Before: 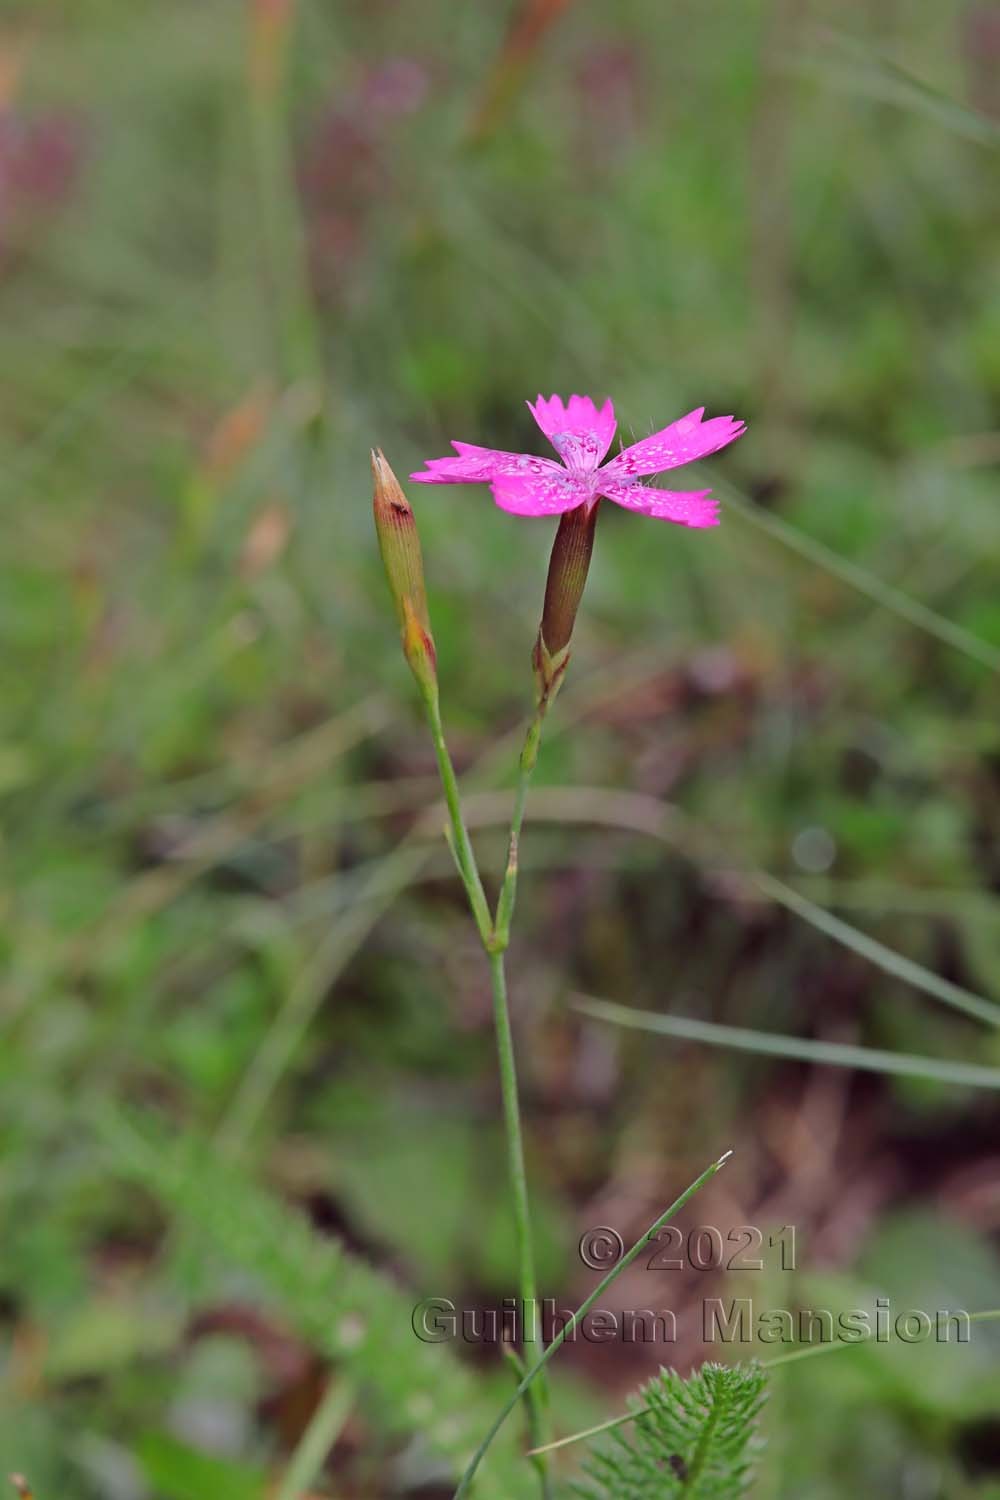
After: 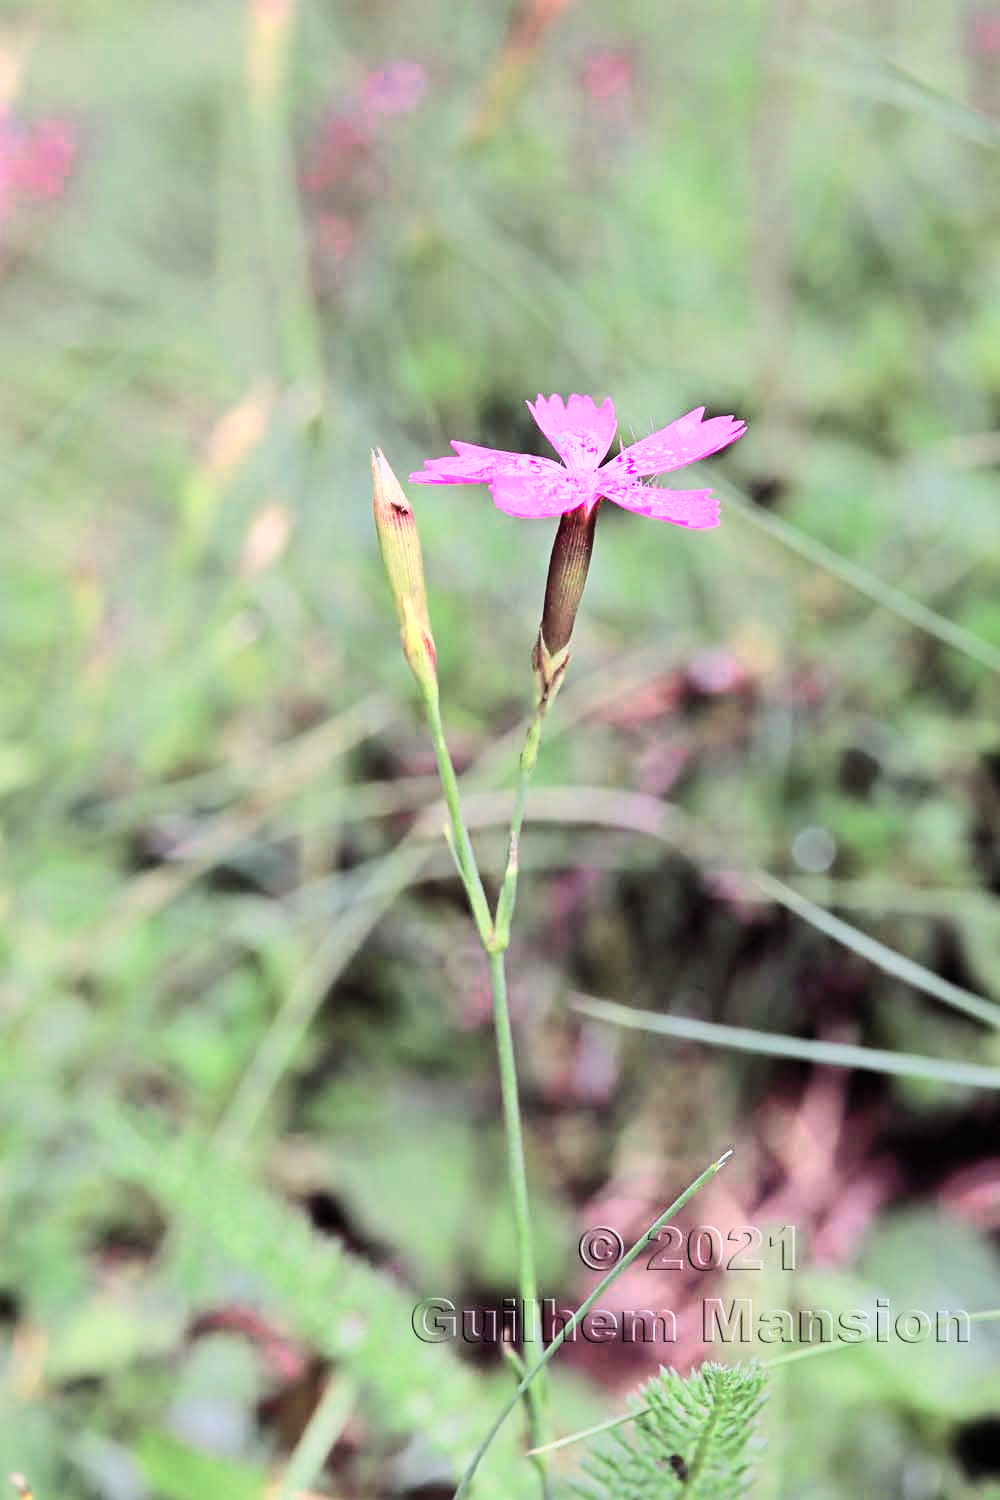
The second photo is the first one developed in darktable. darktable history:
exposure: black level correction 0, exposure 0.7 EV, compensate exposure bias true, compensate highlight preservation false
color zones: curves: ch0 [(0, 0.6) (0.129, 0.585) (0.193, 0.596) (0.429, 0.5) (0.571, 0.5) (0.714, 0.5) (0.857, 0.5) (1, 0.6)]; ch1 [(0, 0.453) (0.112, 0.245) (0.213, 0.252) (0.429, 0.233) (0.571, 0.231) (0.683, 0.242) (0.857, 0.296) (1, 0.453)]
contrast brightness saturation: contrast 0.2, brightness 0.2, saturation 0.8
color correction: highlights a* -2.24, highlights b* -18.1
filmic rgb: black relative exposure -5 EV, hardness 2.88, contrast 1.3, highlights saturation mix -30%
